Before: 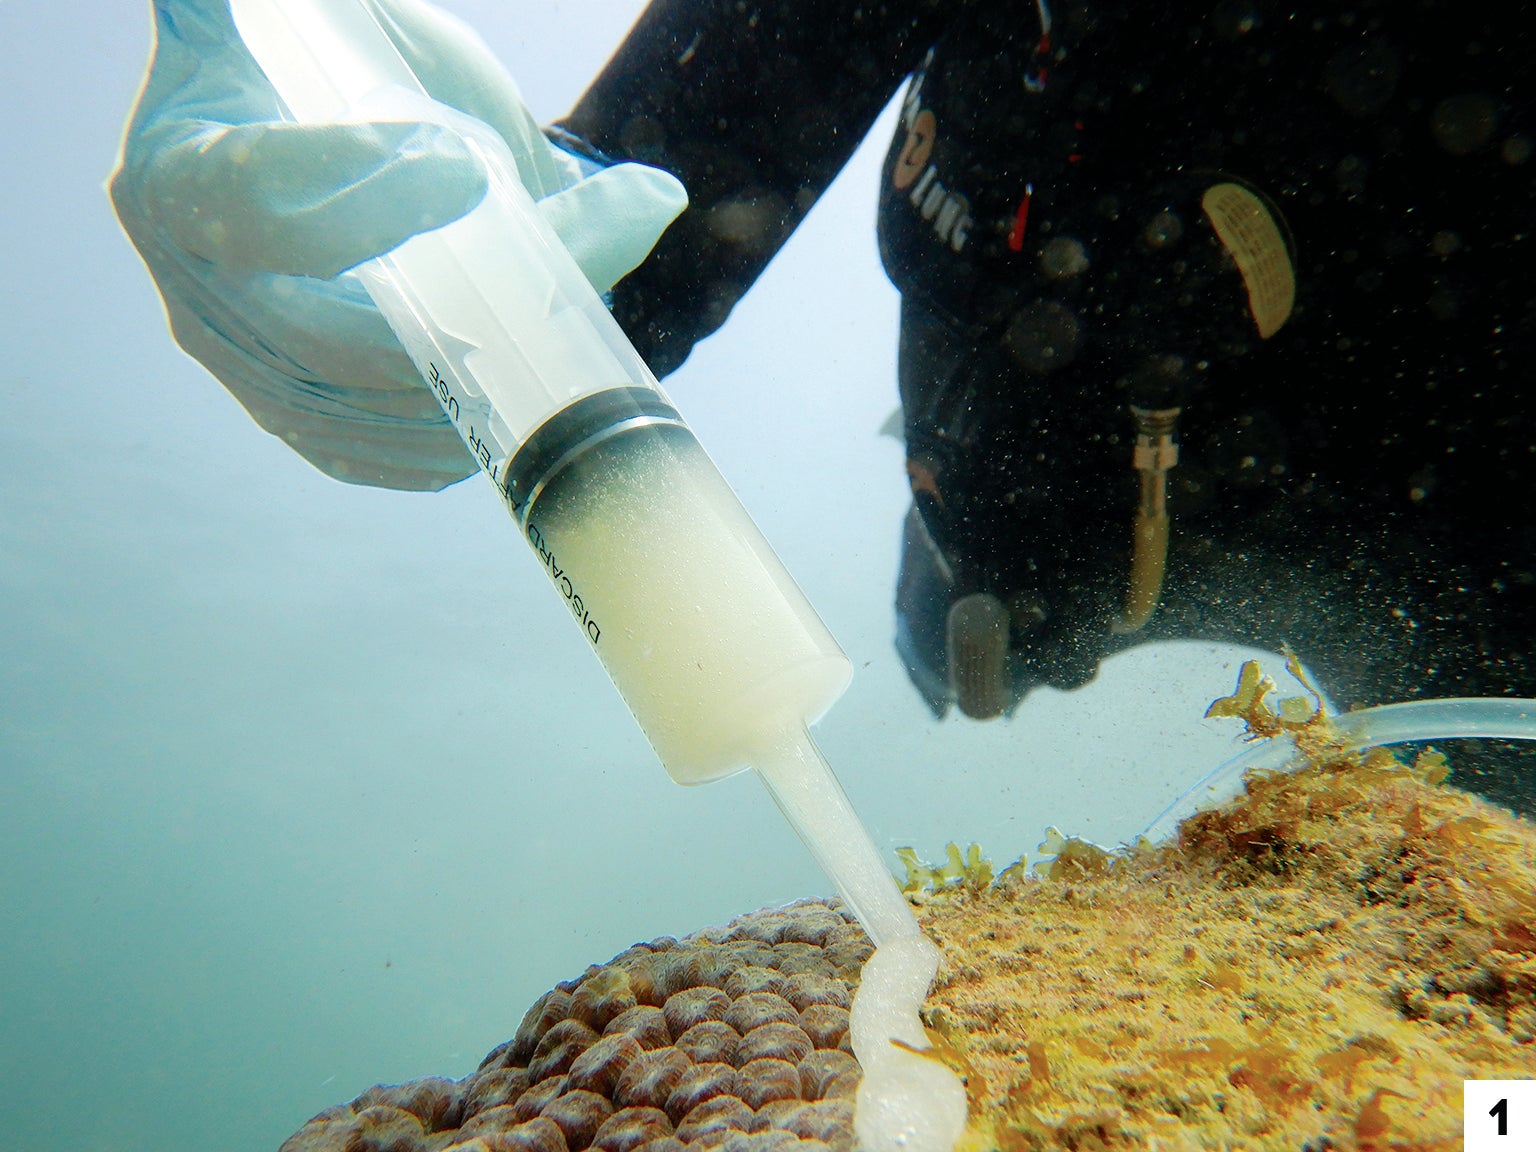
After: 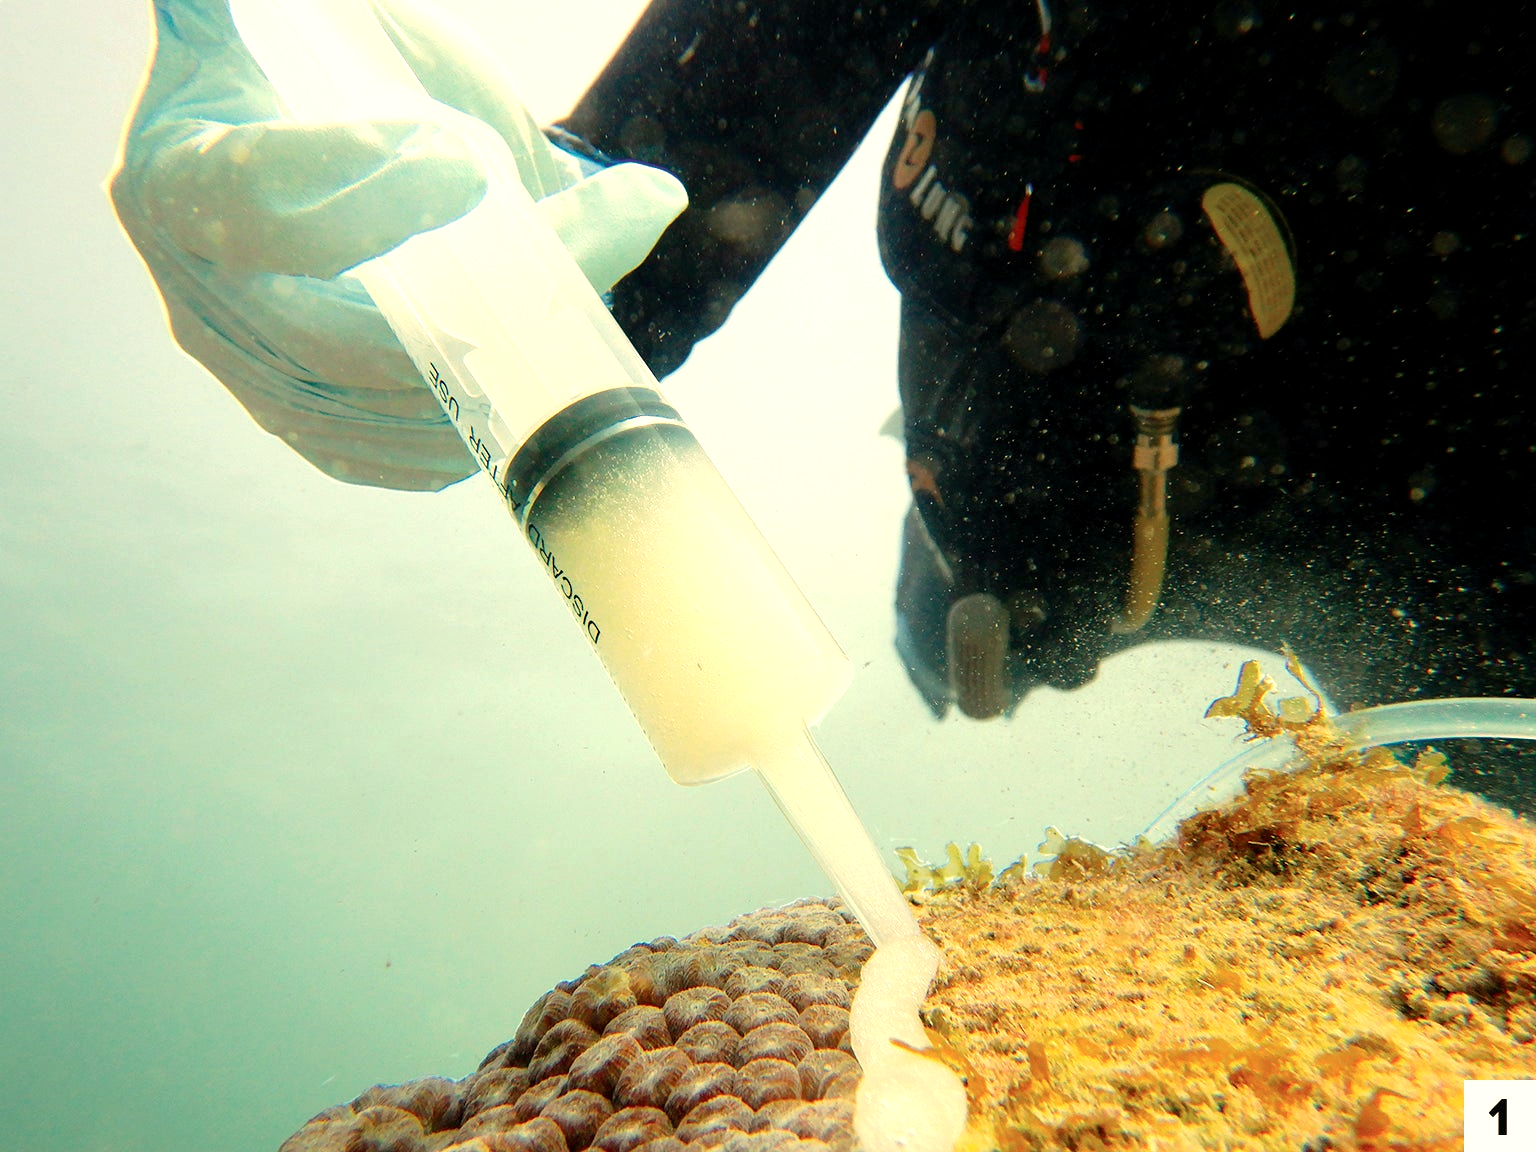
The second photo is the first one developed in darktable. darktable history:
exposure: black level correction 0.001, exposure 0.5 EV, compensate exposure bias true, compensate highlight preservation false
white balance: red 1.123, blue 0.83
